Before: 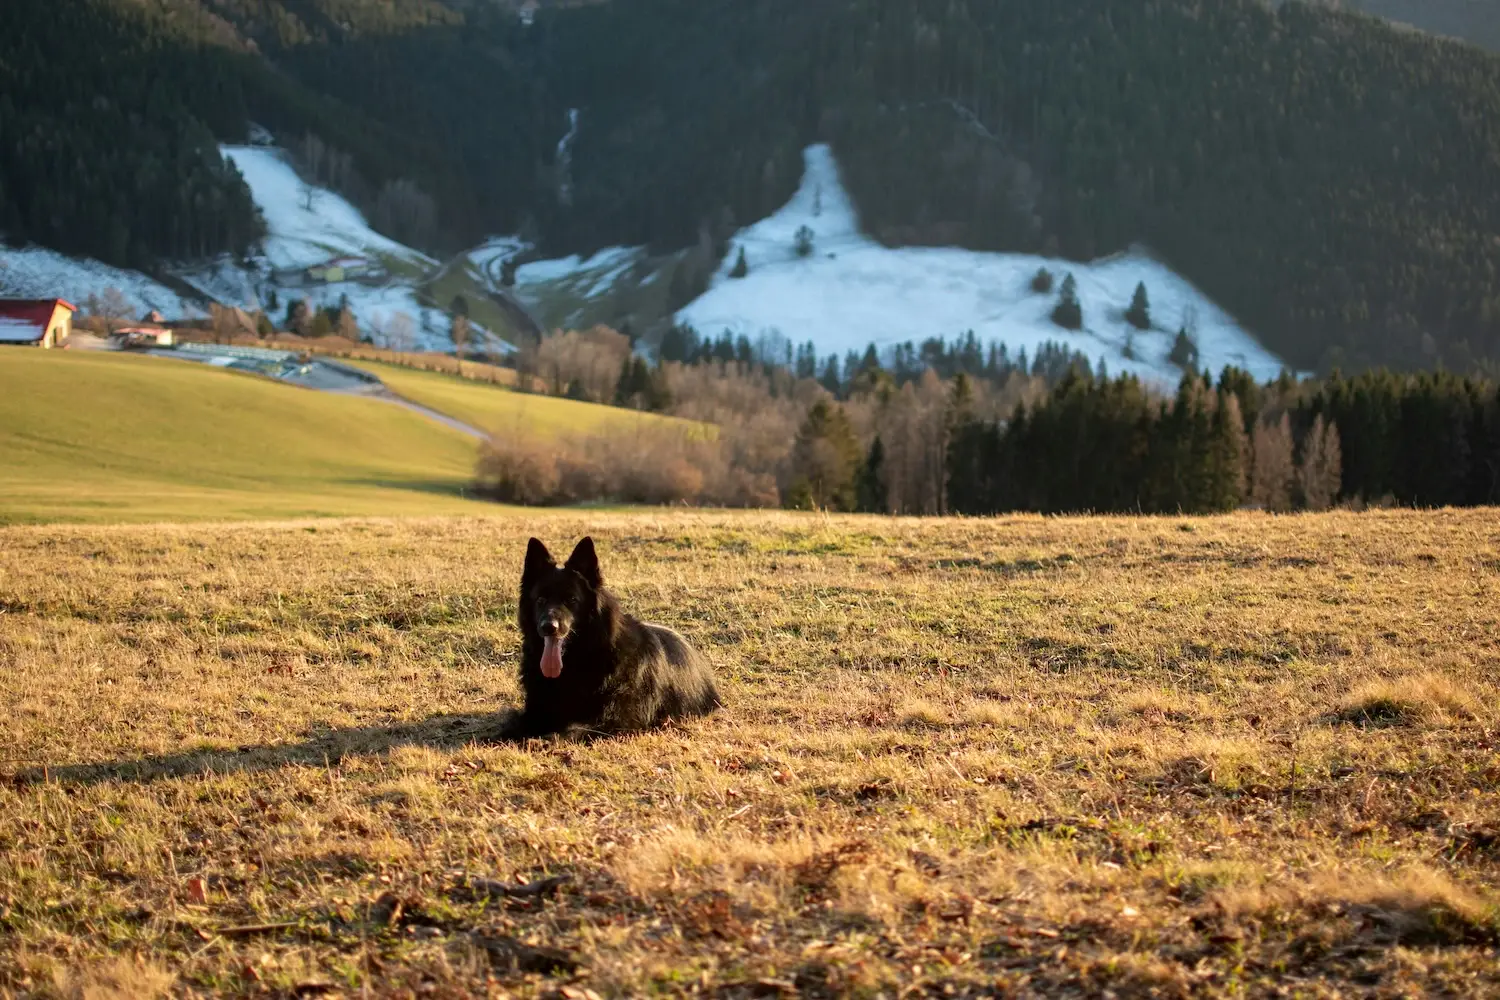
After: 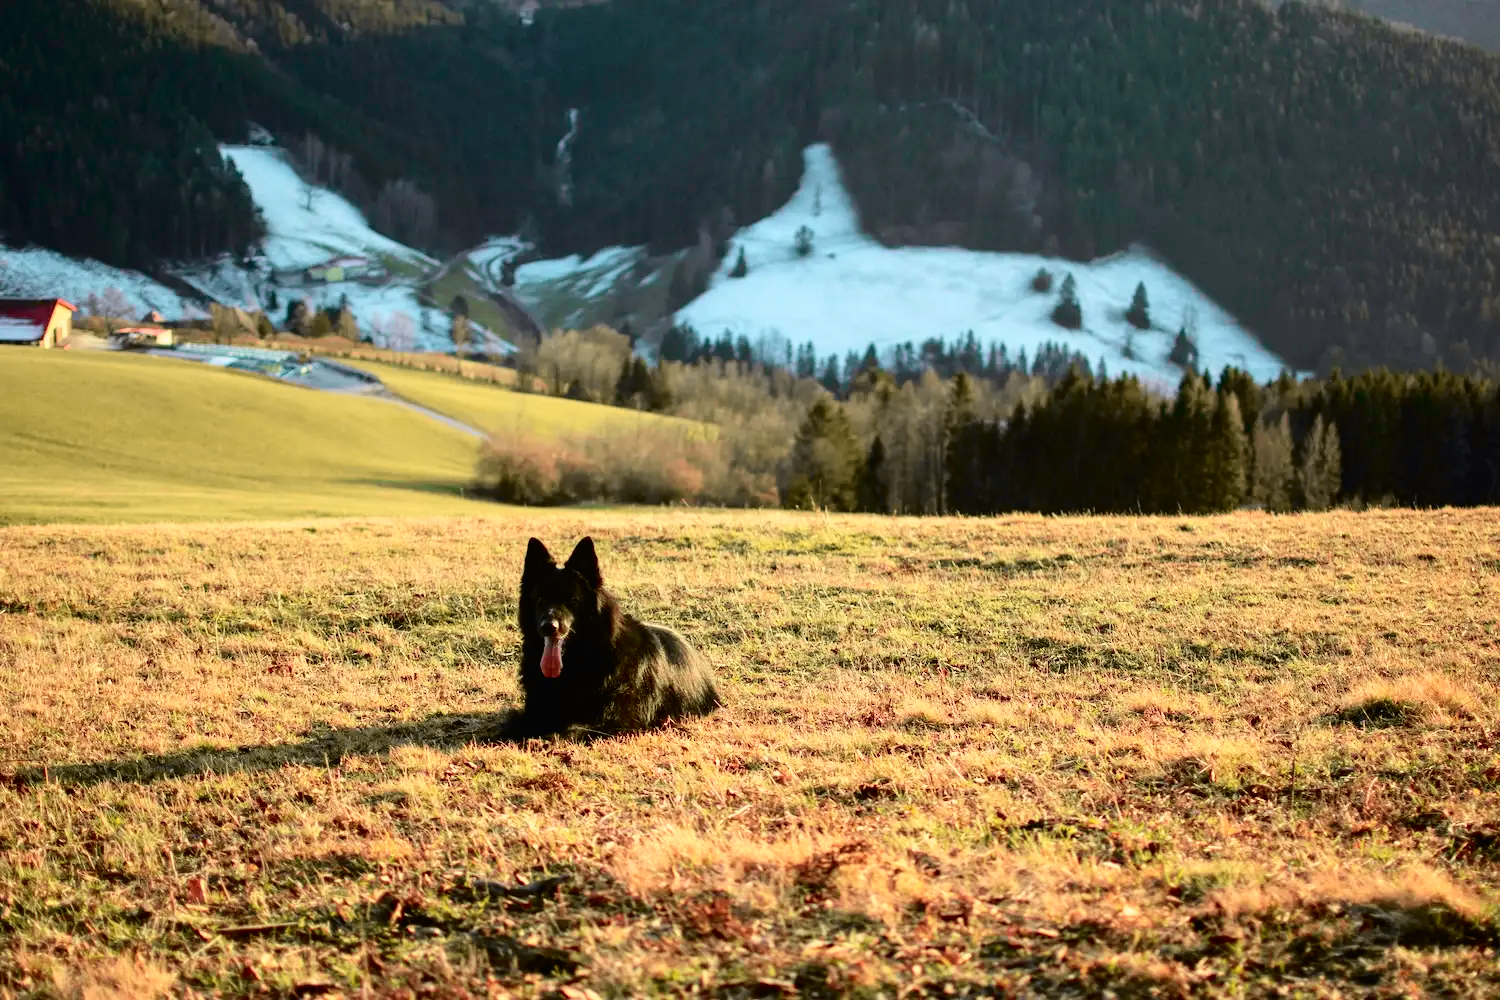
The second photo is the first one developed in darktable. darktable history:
tone curve: curves: ch0 [(0, 0.011) (0.053, 0.026) (0.174, 0.115) (0.398, 0.444) (0.673, 0.775) (0.829, 0.906) (0.991, 0.981)]; ch1 [(0, 0) (0.276, 0.206) (0.409, 0.383) (0.473, 0.458) (0.492, 0.499) (0.521, 0.502) (0.546, 0.543) (0.585, 0.617) (0.659, 0.686) (0.78, 0.8) (1, 1)]; ch2 [(0, 0) (0.438, 0.449) (0.473, 0.469) (0.503, 0.5) (0.523, 0.538) (0.562, 0.598) (0.612, 0.635) (0.695, 0.713) (1, 1)], color space Lab, independent channels, preserve colors none
